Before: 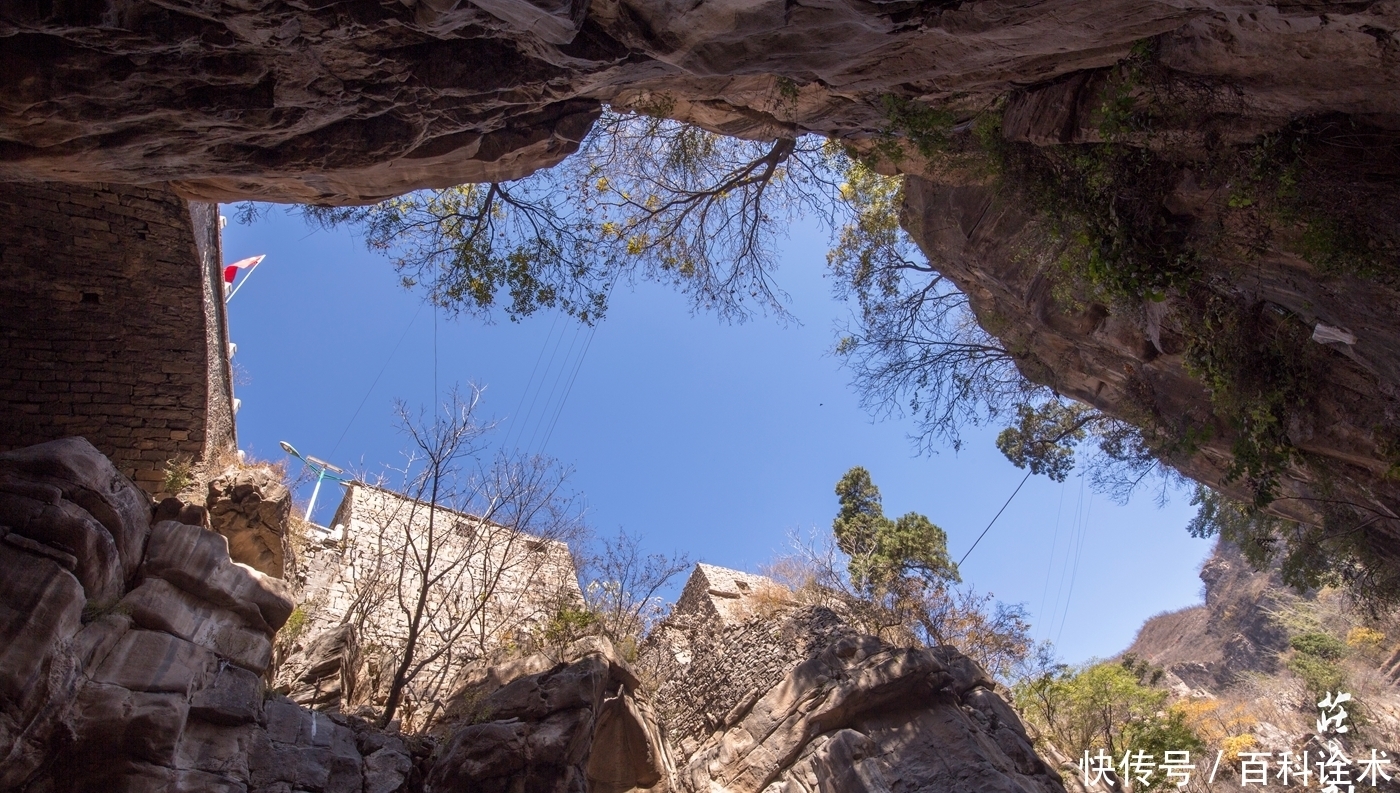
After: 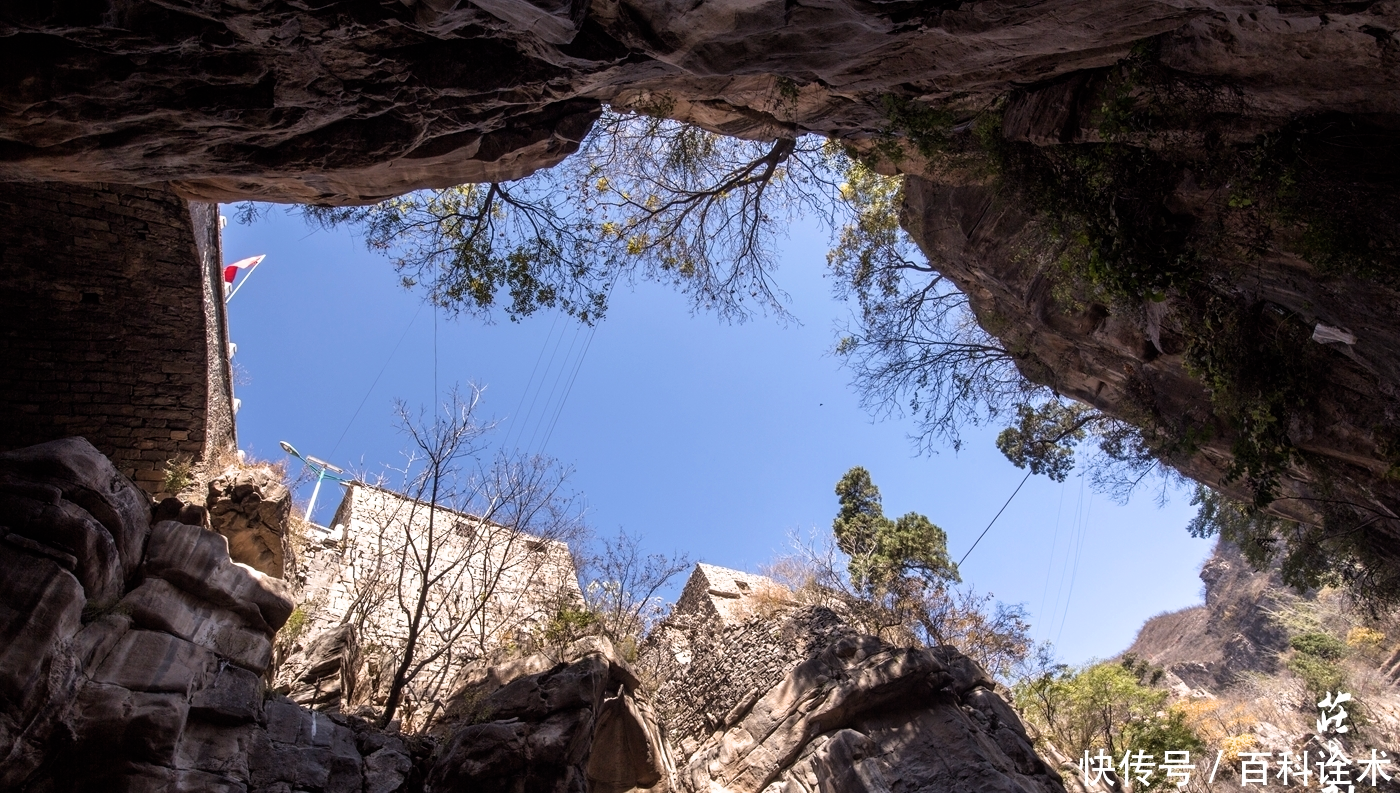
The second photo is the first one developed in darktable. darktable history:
filmic rgb: black relative exposure -7.97 EV, white relative exposure 2.36 EV, hardness 6.56
